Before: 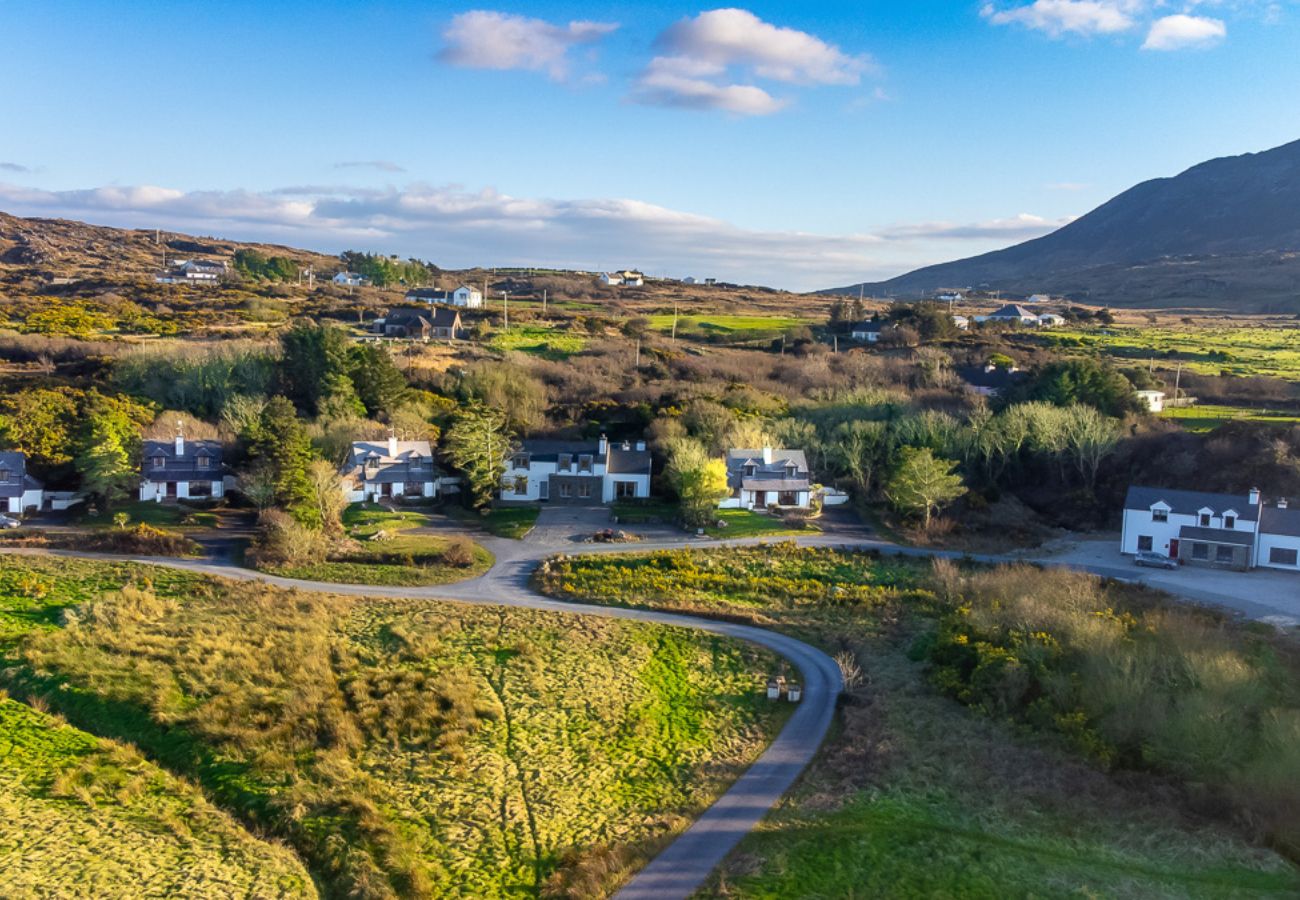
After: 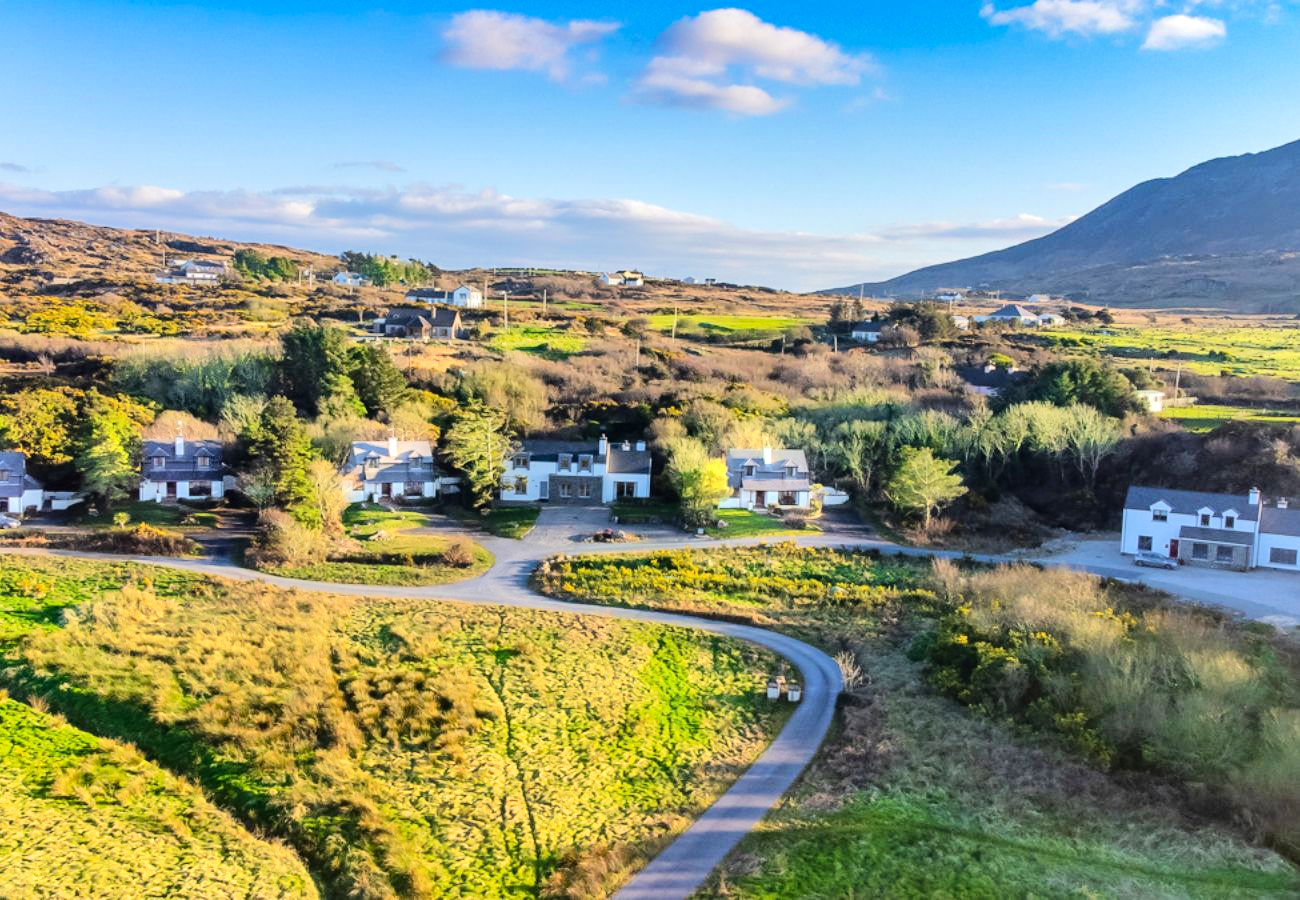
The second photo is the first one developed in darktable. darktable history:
shadows and highlights: soften with gaussian
tone equalizer: -7 EV 0.152 EV, -6 EV 0.57 EV, -5 EV 1.16 EV, -4 EV 1.33 EV, -3 EV 1.15 EV, -2 EV 0.6 EV, -1 EV 0.146 EV, edges refinement/feathering 500, mask exposure compensation -1.57 EV, preserve details no
